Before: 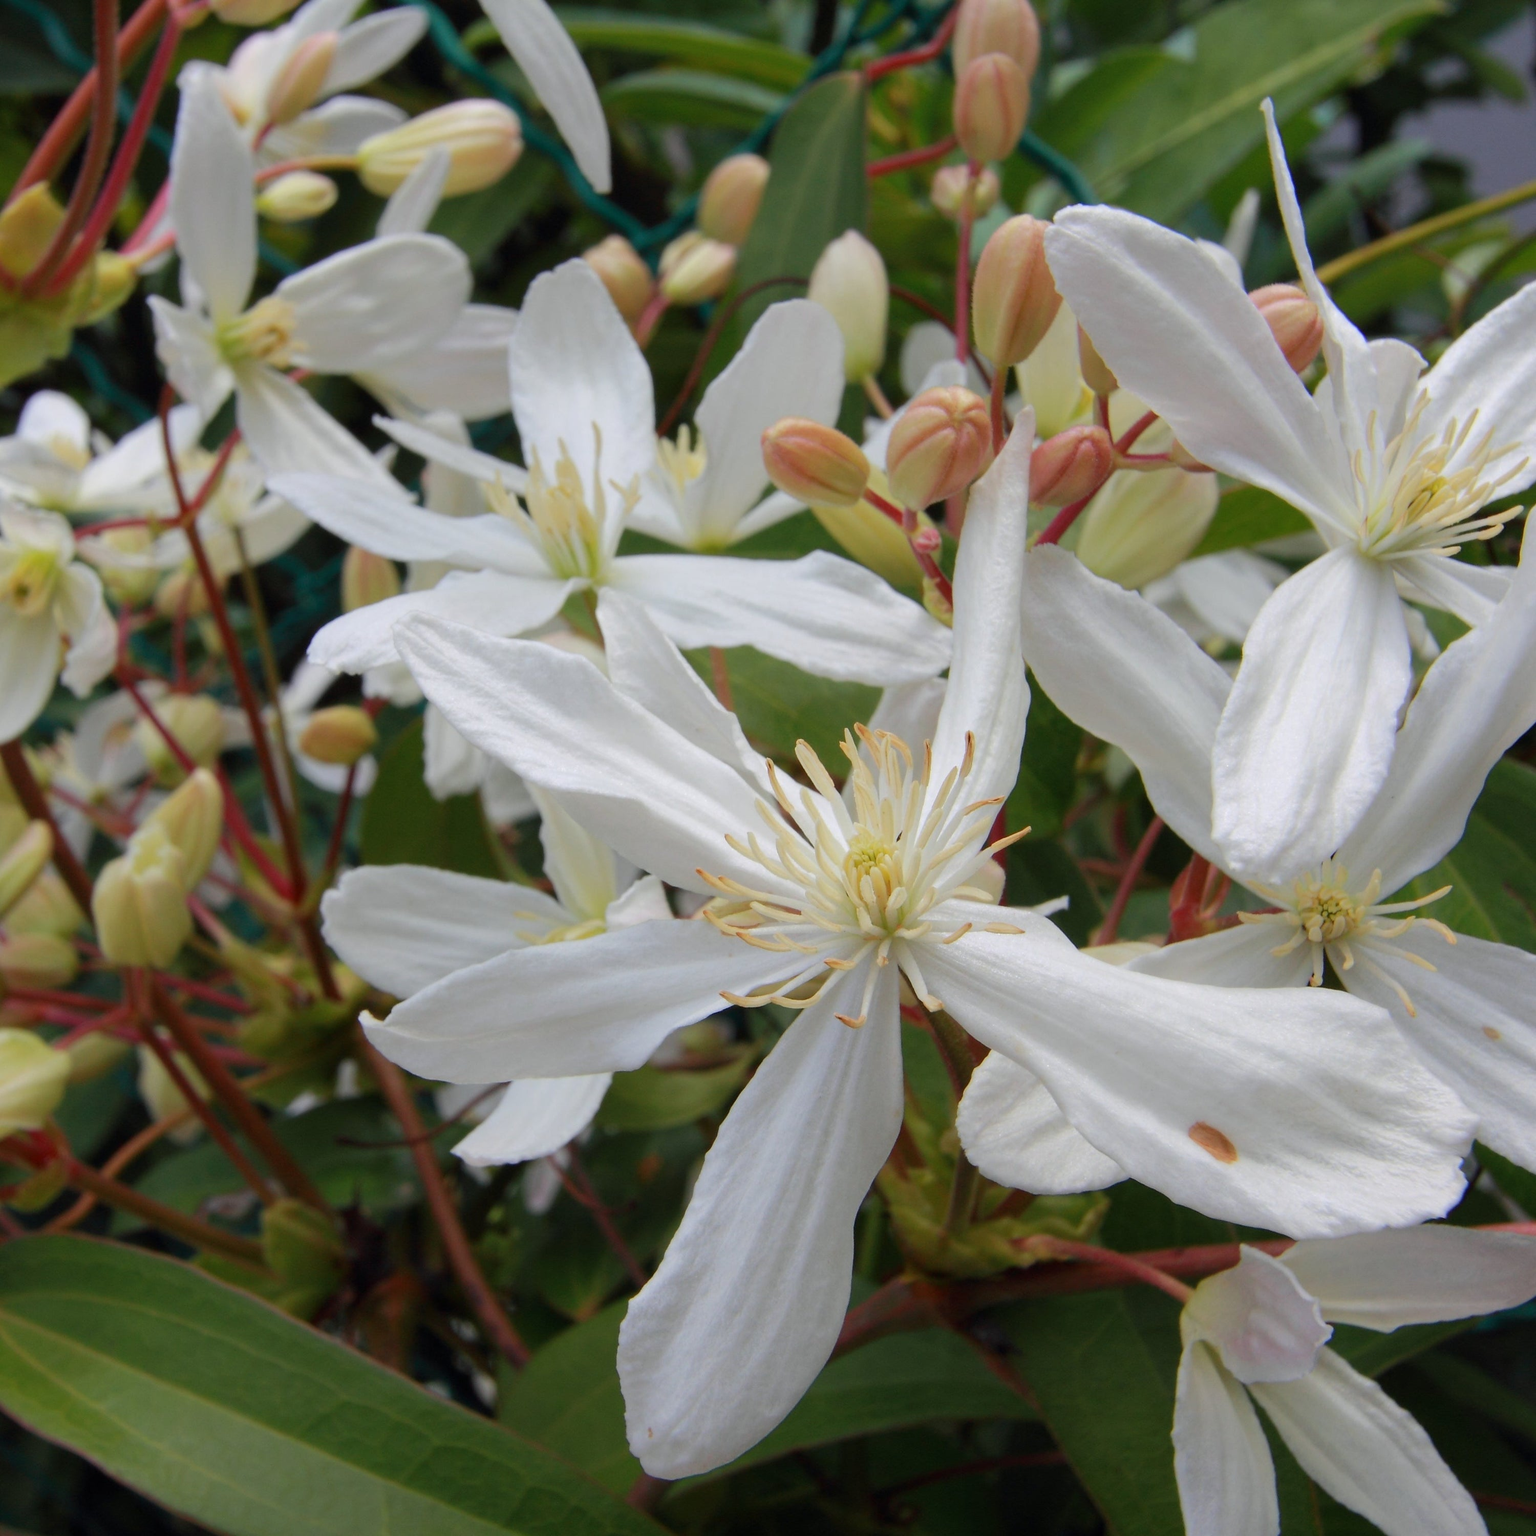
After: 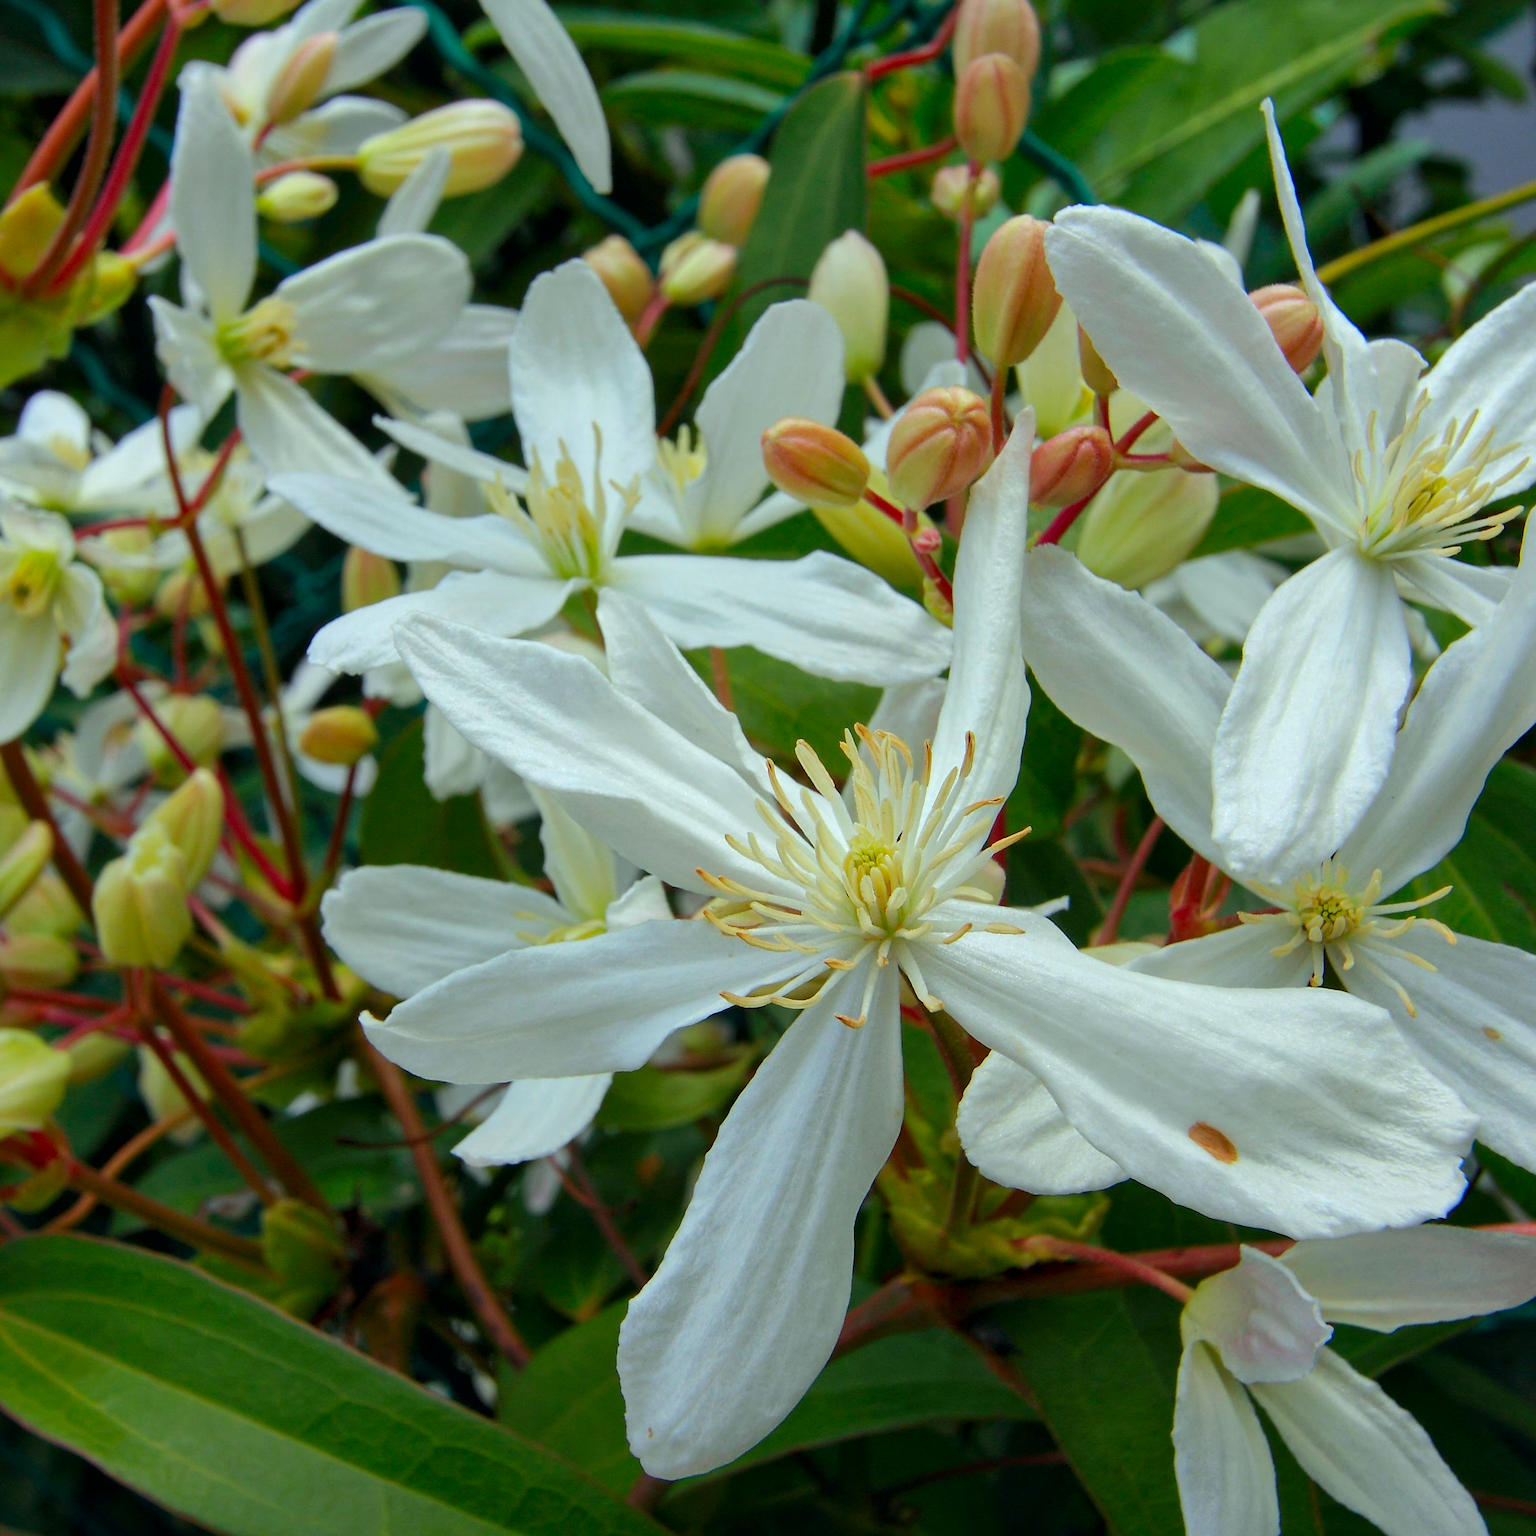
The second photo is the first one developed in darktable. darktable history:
color correction: highlights a* -7.52, highlights b* 1.51, shadows a* -2.92, saturation 1.41
local contrast: mode bilateral grid, contrast 20, coarseness 50, detail 132%, midtone range 0.2
sharpen: on, module defaults
